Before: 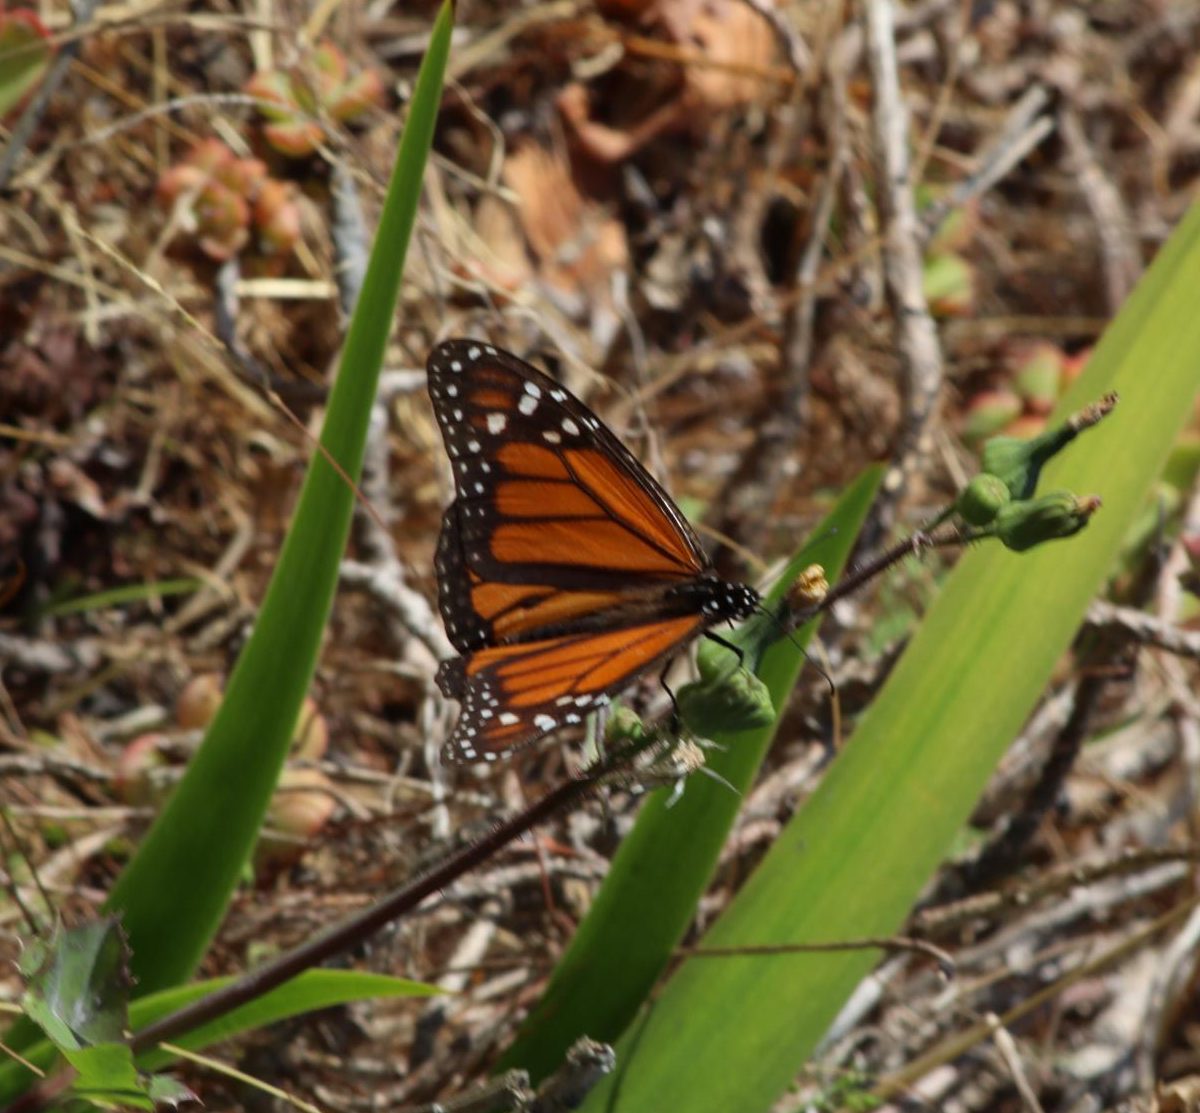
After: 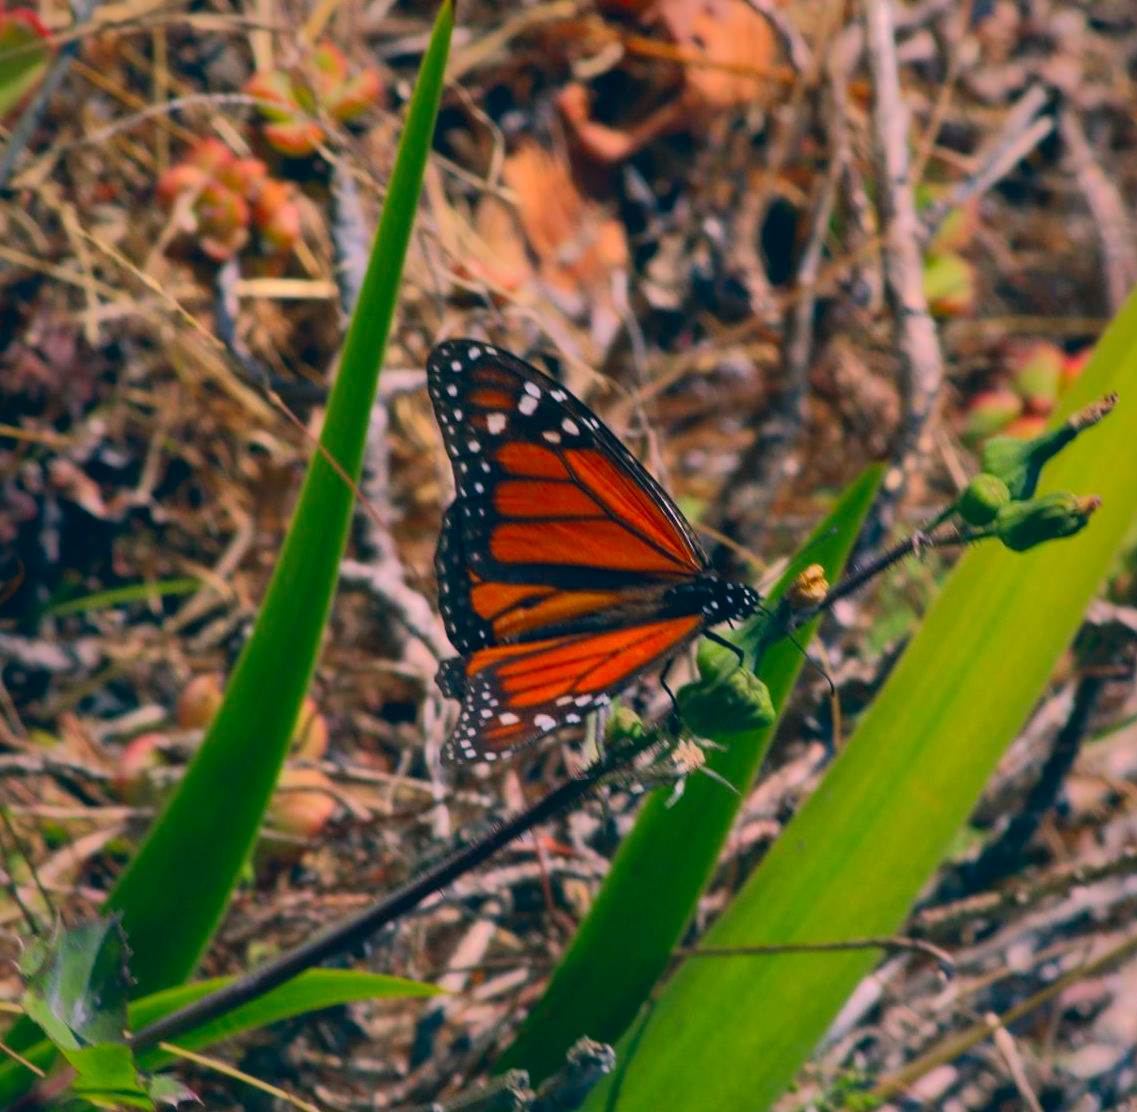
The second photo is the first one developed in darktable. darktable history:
crop and rotate: left 0%, right 5.179%
color correction: highlights a* 17.37, highlights b* 0.237, shadows a* -14.83, shadows b* -14.44, saturation 1.46
shadows and highlights: shadows 25.59, highlights -69.1
contrast brightness saturation: contrast 0.04, saturation 0.074
